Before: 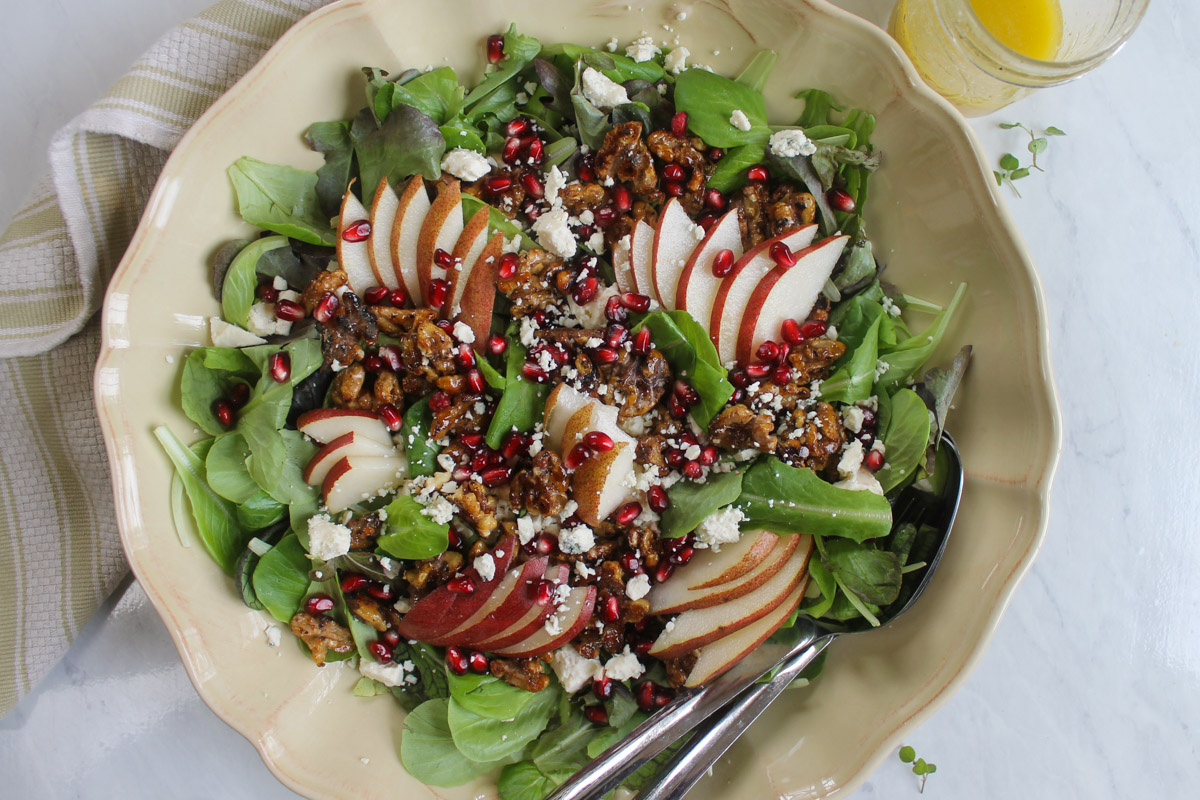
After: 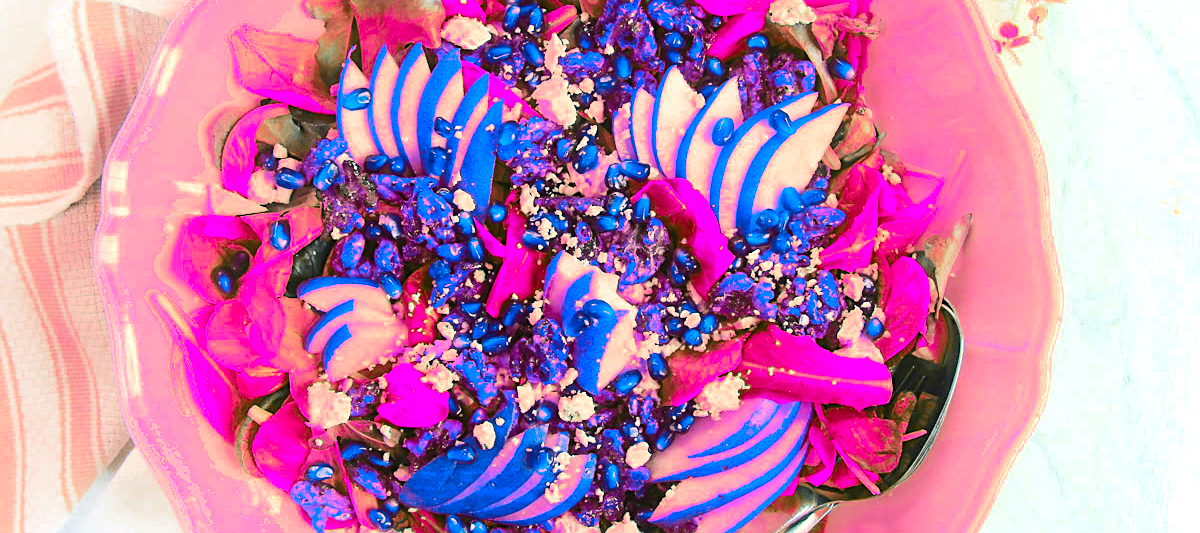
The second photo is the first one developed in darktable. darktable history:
shadows and highlights: shadows -40.6, highlights 63.9, soften with gaussian
crop: top 16.579%, bottom 16.769%
color zones: curves: ch0 [(0.826, 0.353)]; ch1 [(0.242, 0.647) (0.889, 0.342)]; ch2 [(0.246, 0.089) (0.969, 0.068)]
color balance rgb: shadows lift › chroma 2.009%, shadows lift › hue 215.74°, highlights gain › luminance 6.267%, highlights gain › chroma 2.636%, highlights gain › hue 89.46°, perceptual saturation grading › global saturation 19.657%
contrast brightness saturation: contrast 0.24, brightness 0.256, saturation 0.377
exposure: exposure 0.77 EV, compensate highlight preservation false
sharpen: on, module defaults
